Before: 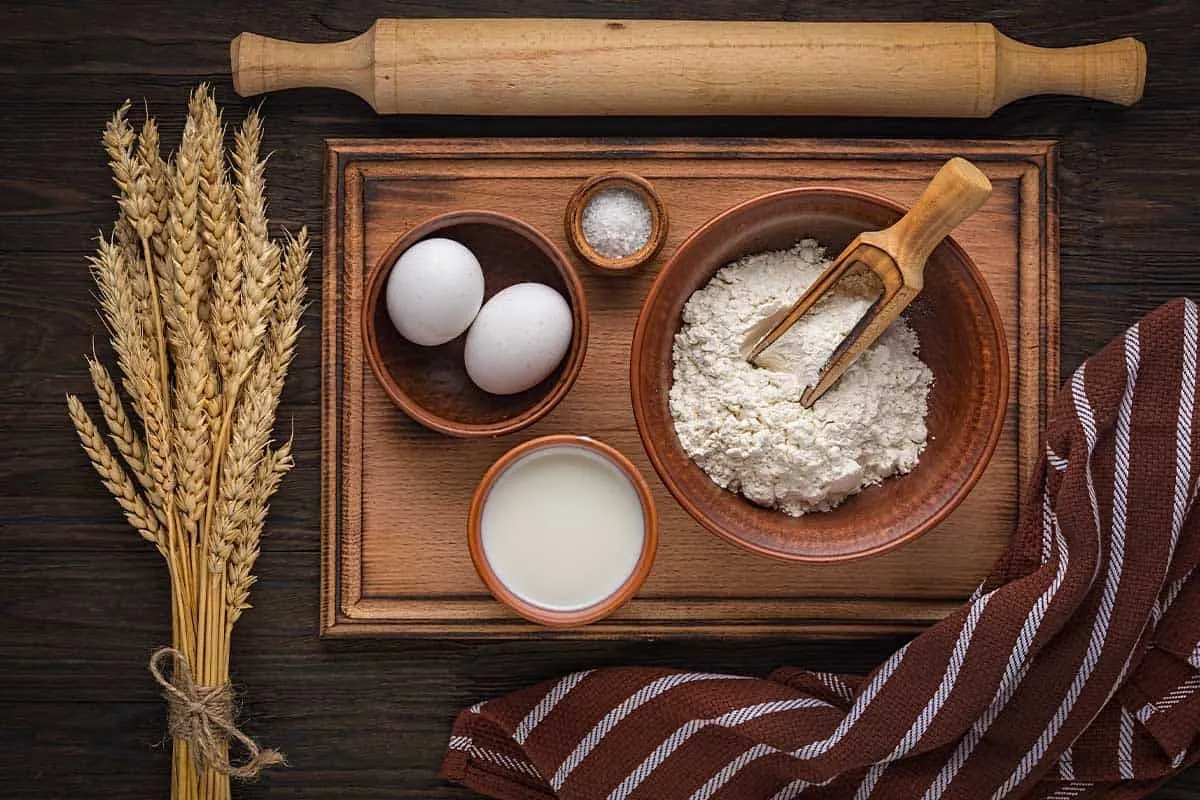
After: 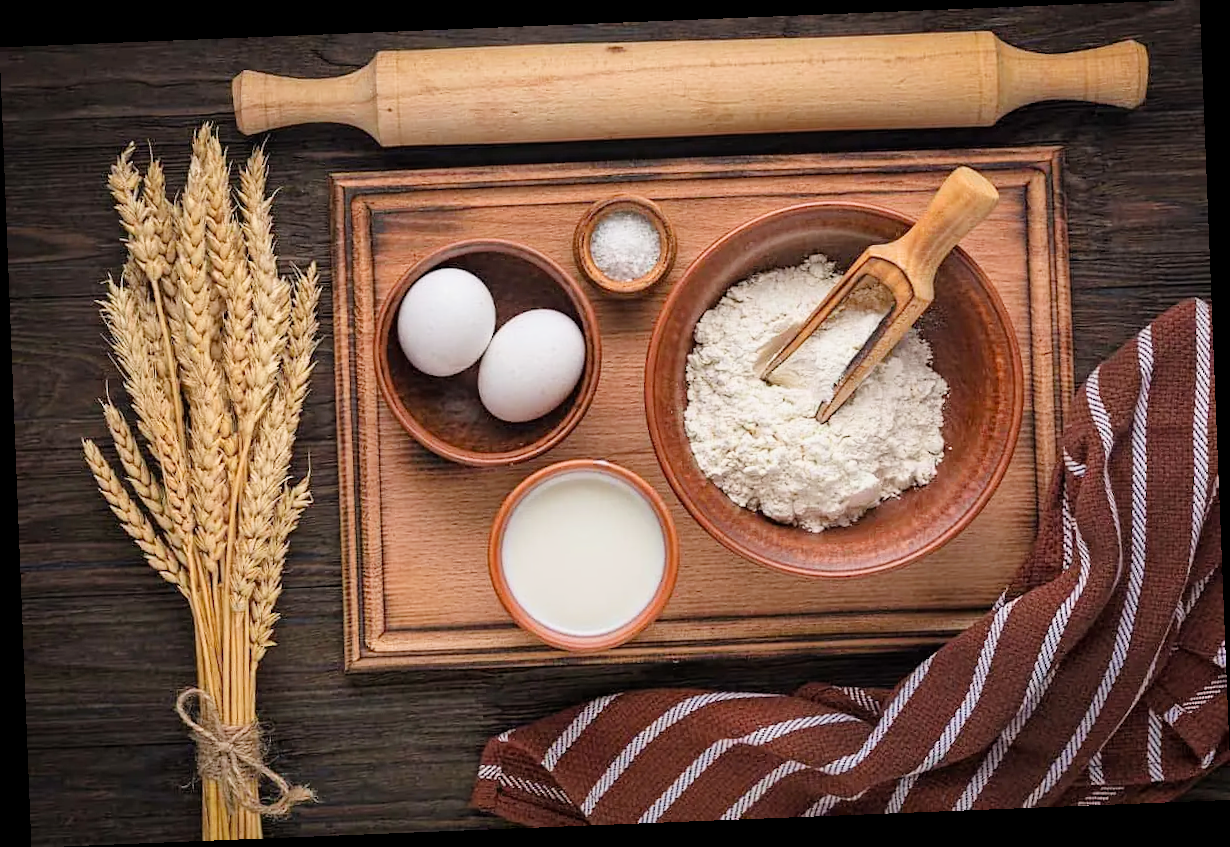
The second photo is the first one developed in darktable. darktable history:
filmic rgb: hardness 4.17, contrast 0.921
exposure: exposure 1 EV, compensate highlight preservation false
rotate and perspective: rotation -2.29°, automatic cropping off
